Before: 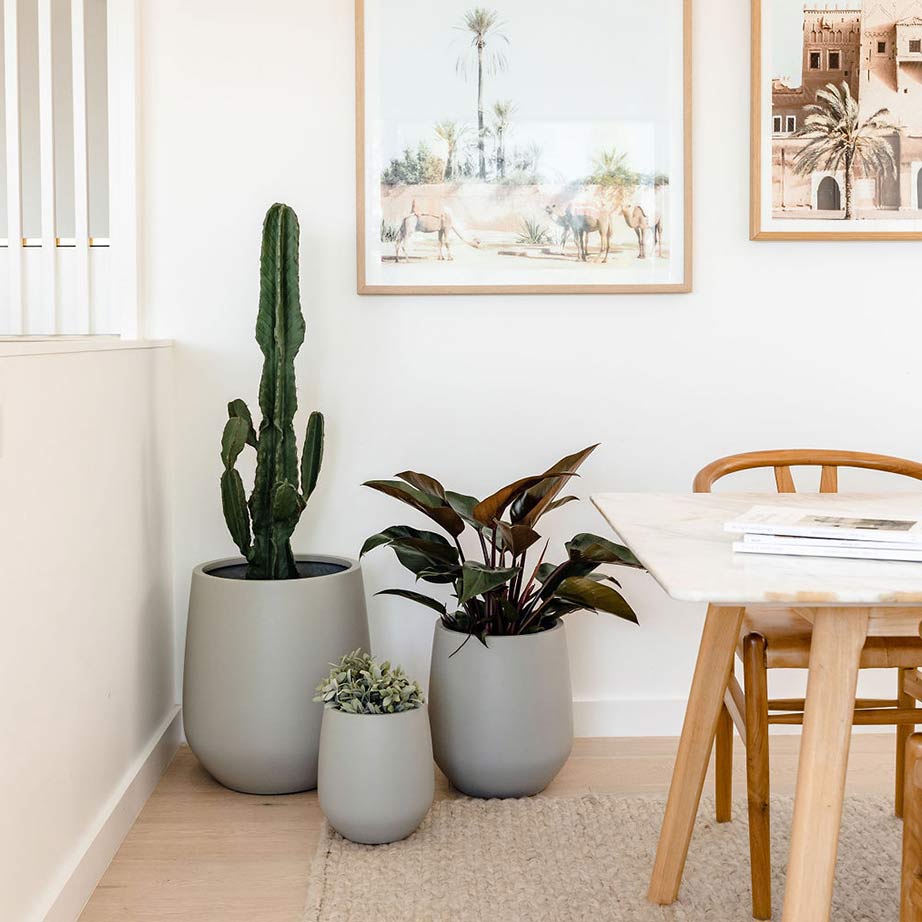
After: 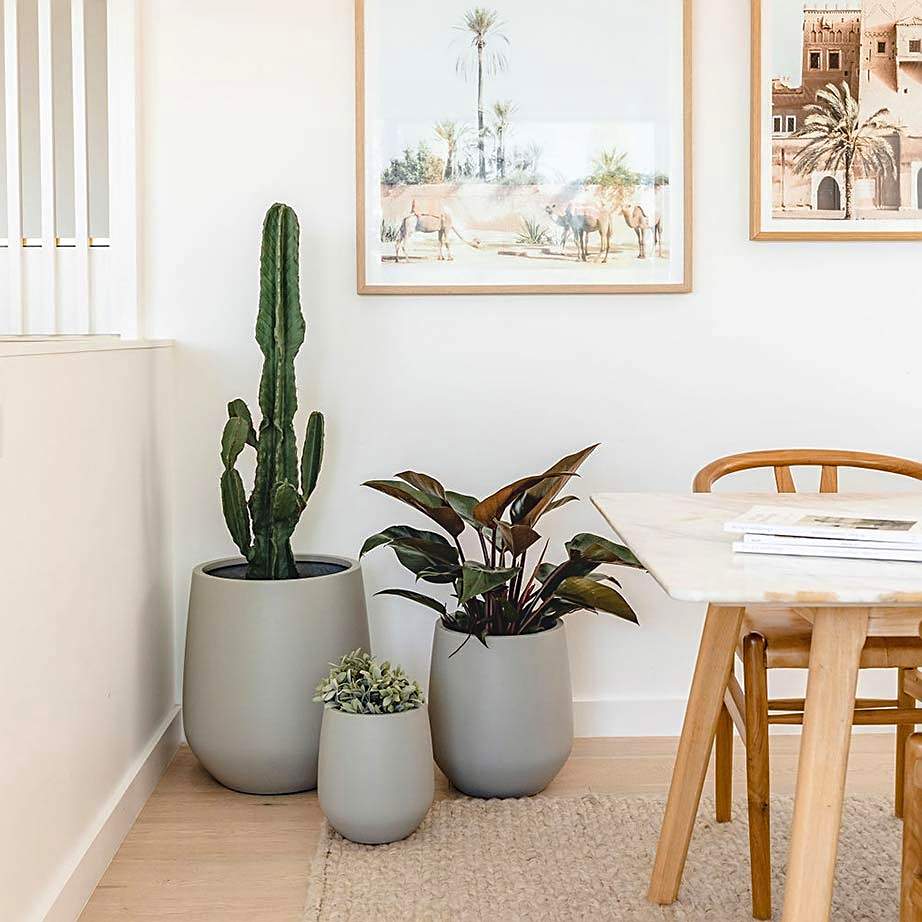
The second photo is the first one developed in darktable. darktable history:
velvia: strength 14.56%
sharpen: on, module defaults
local contrast: detail 109%
